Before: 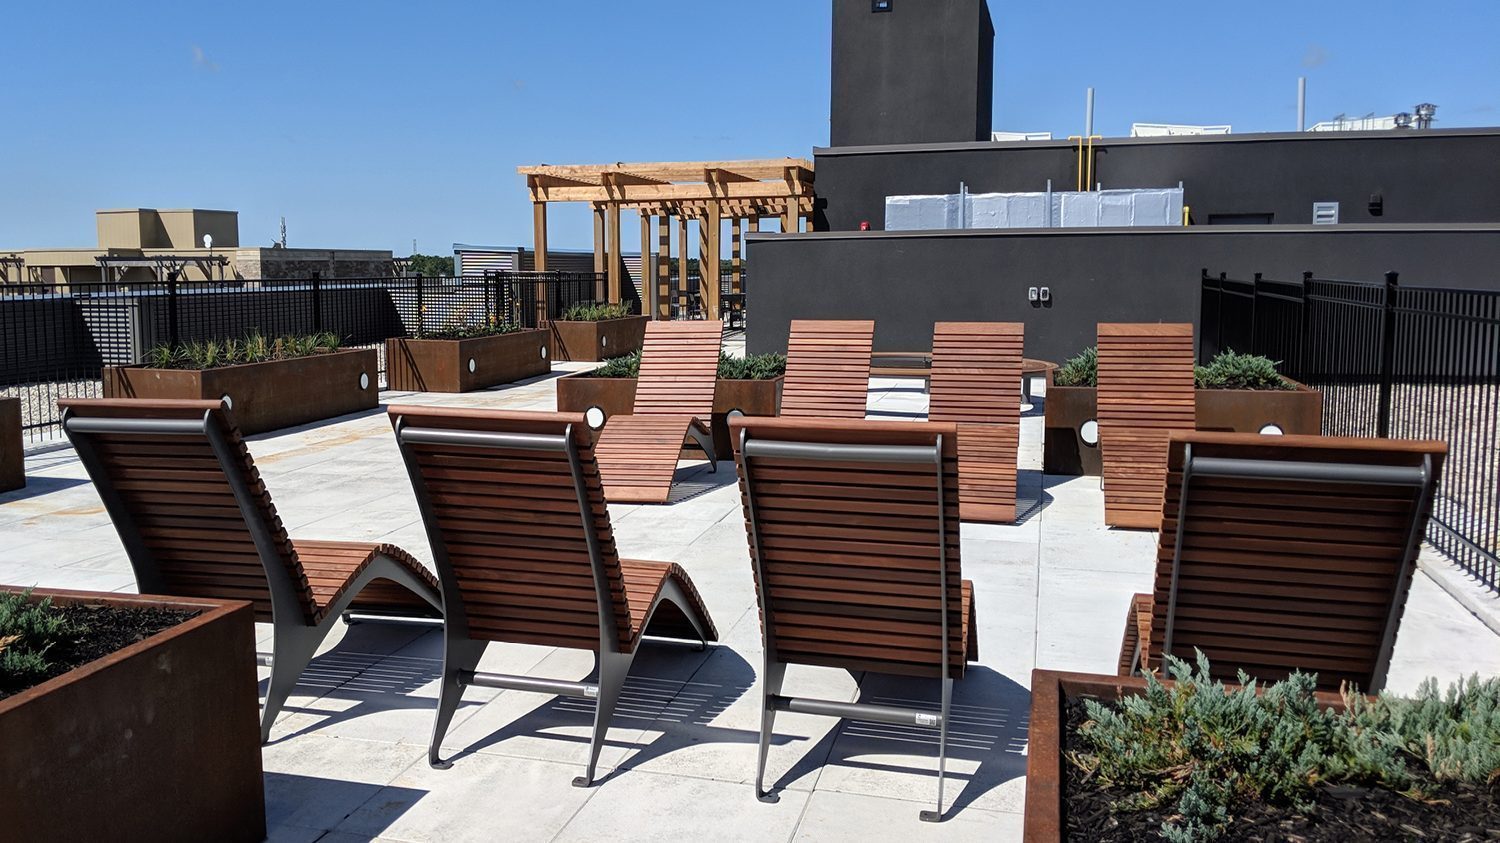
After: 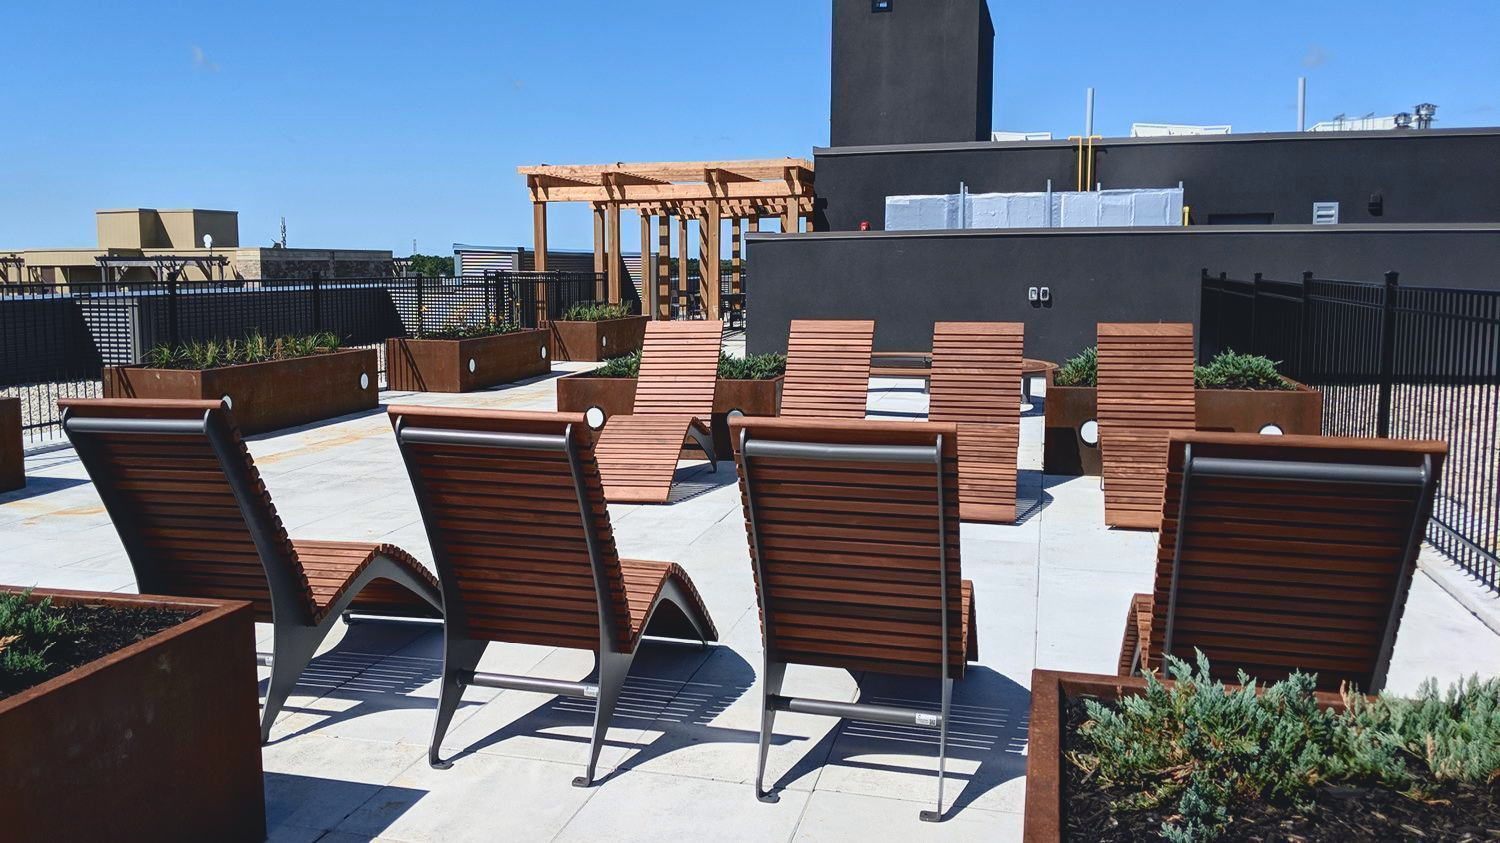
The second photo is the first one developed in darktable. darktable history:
tone curve: curves: ch0 [(0, 0.084) (0.155, 0.169) (0.46, 0.466) (0.751, 0.788) (1, 0.961)]; ch1 [(0, 0) (0.43, 0.408) (0.476, 0.469) (0.505, 0.503) (0.553, 0.563) (0.592, 0.581) (0.631, 0.625) (1, 1)]; ch2 [(0, 0) (0.505, 0.495) (0.55, 0.557) (0.583, 0.573) (1, 1)], color space Lab, independent channels, preserve colors none
exposure: black level correction 0.001, exposure 0.014 EV, compensate highlight preservation false
